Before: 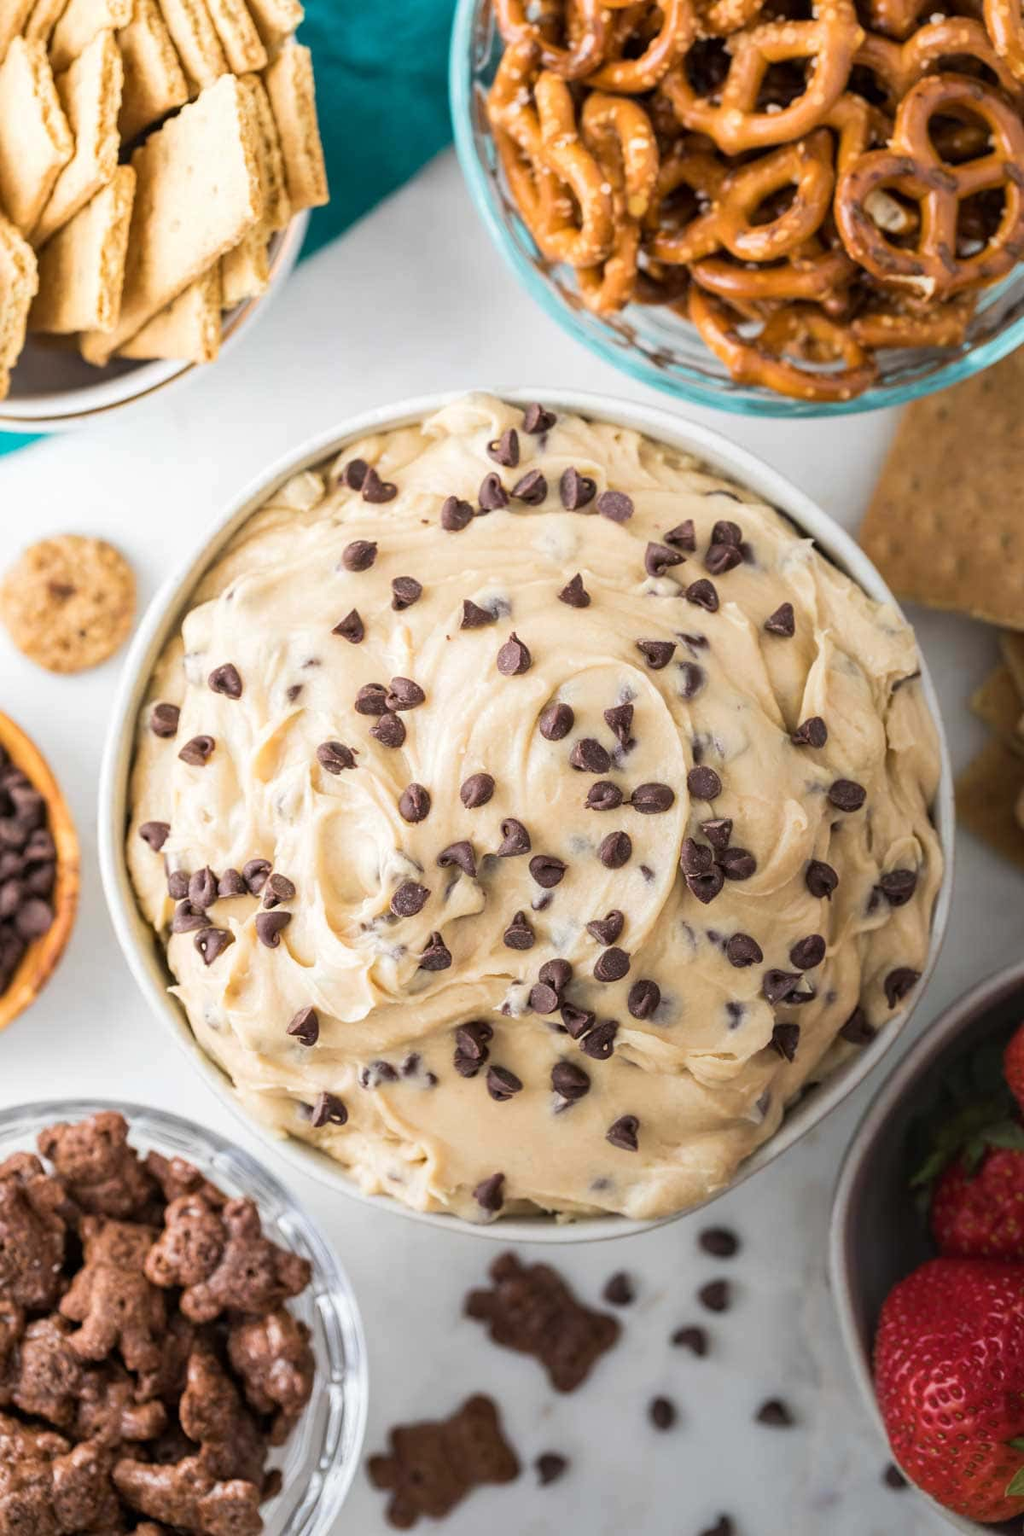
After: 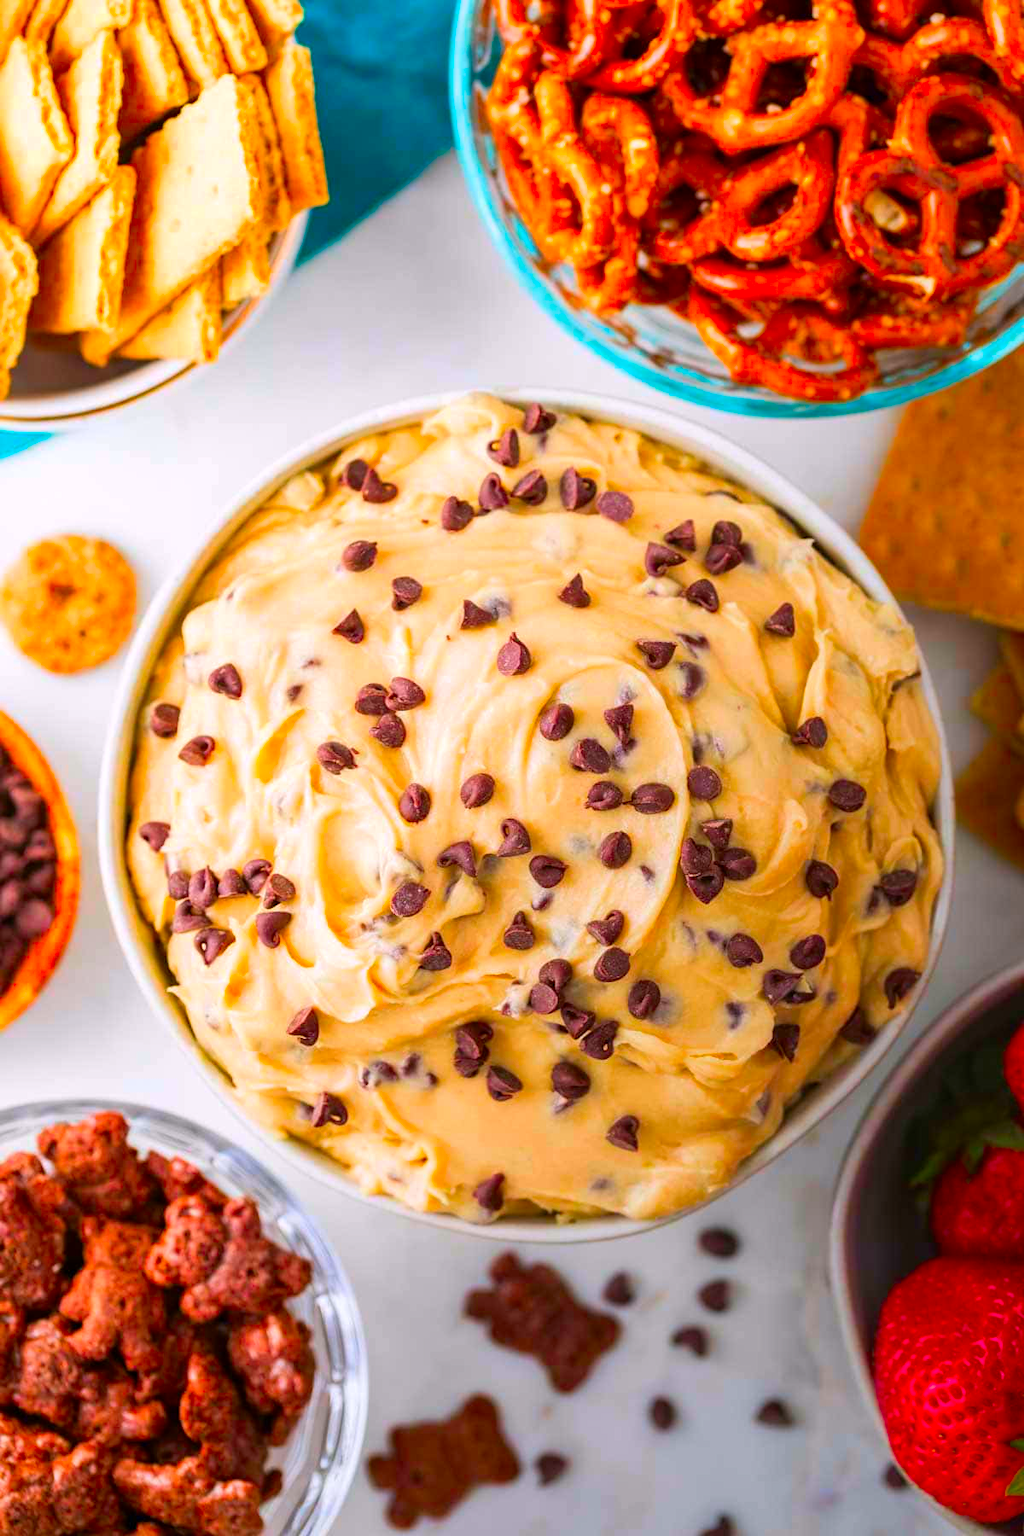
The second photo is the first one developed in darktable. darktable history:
color correction: highlights a* 1.69, highlights b* -1.68, saturation 2.46
